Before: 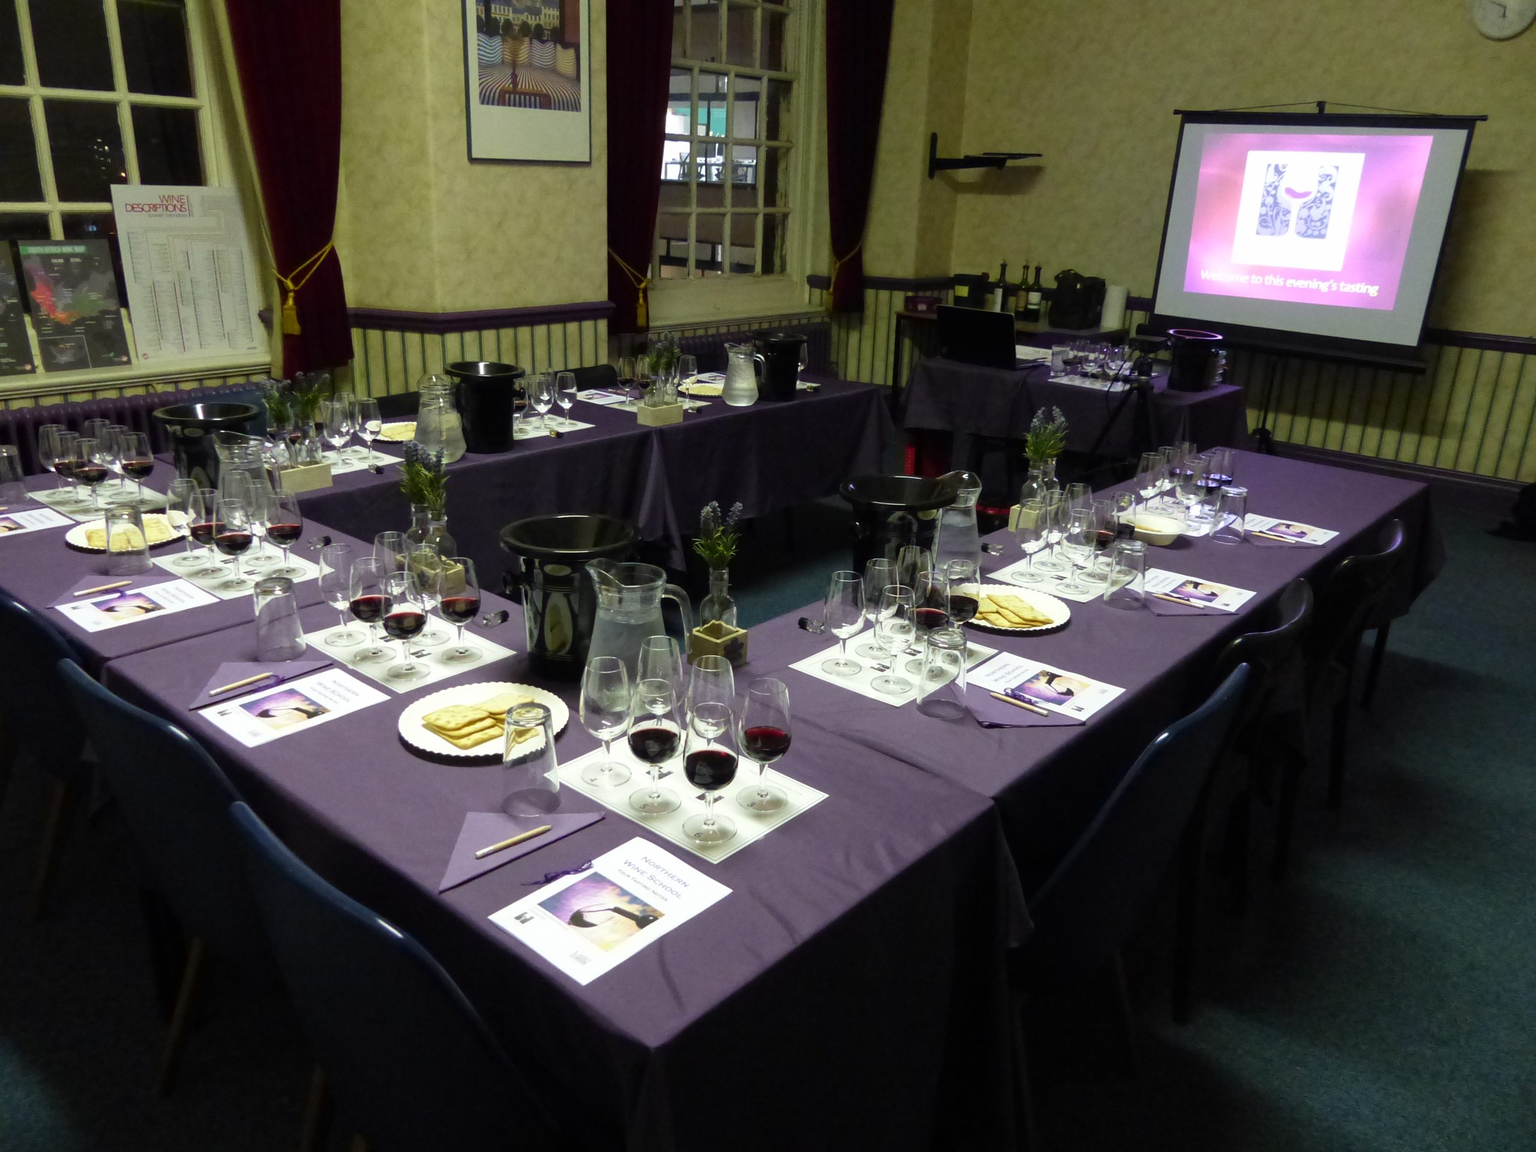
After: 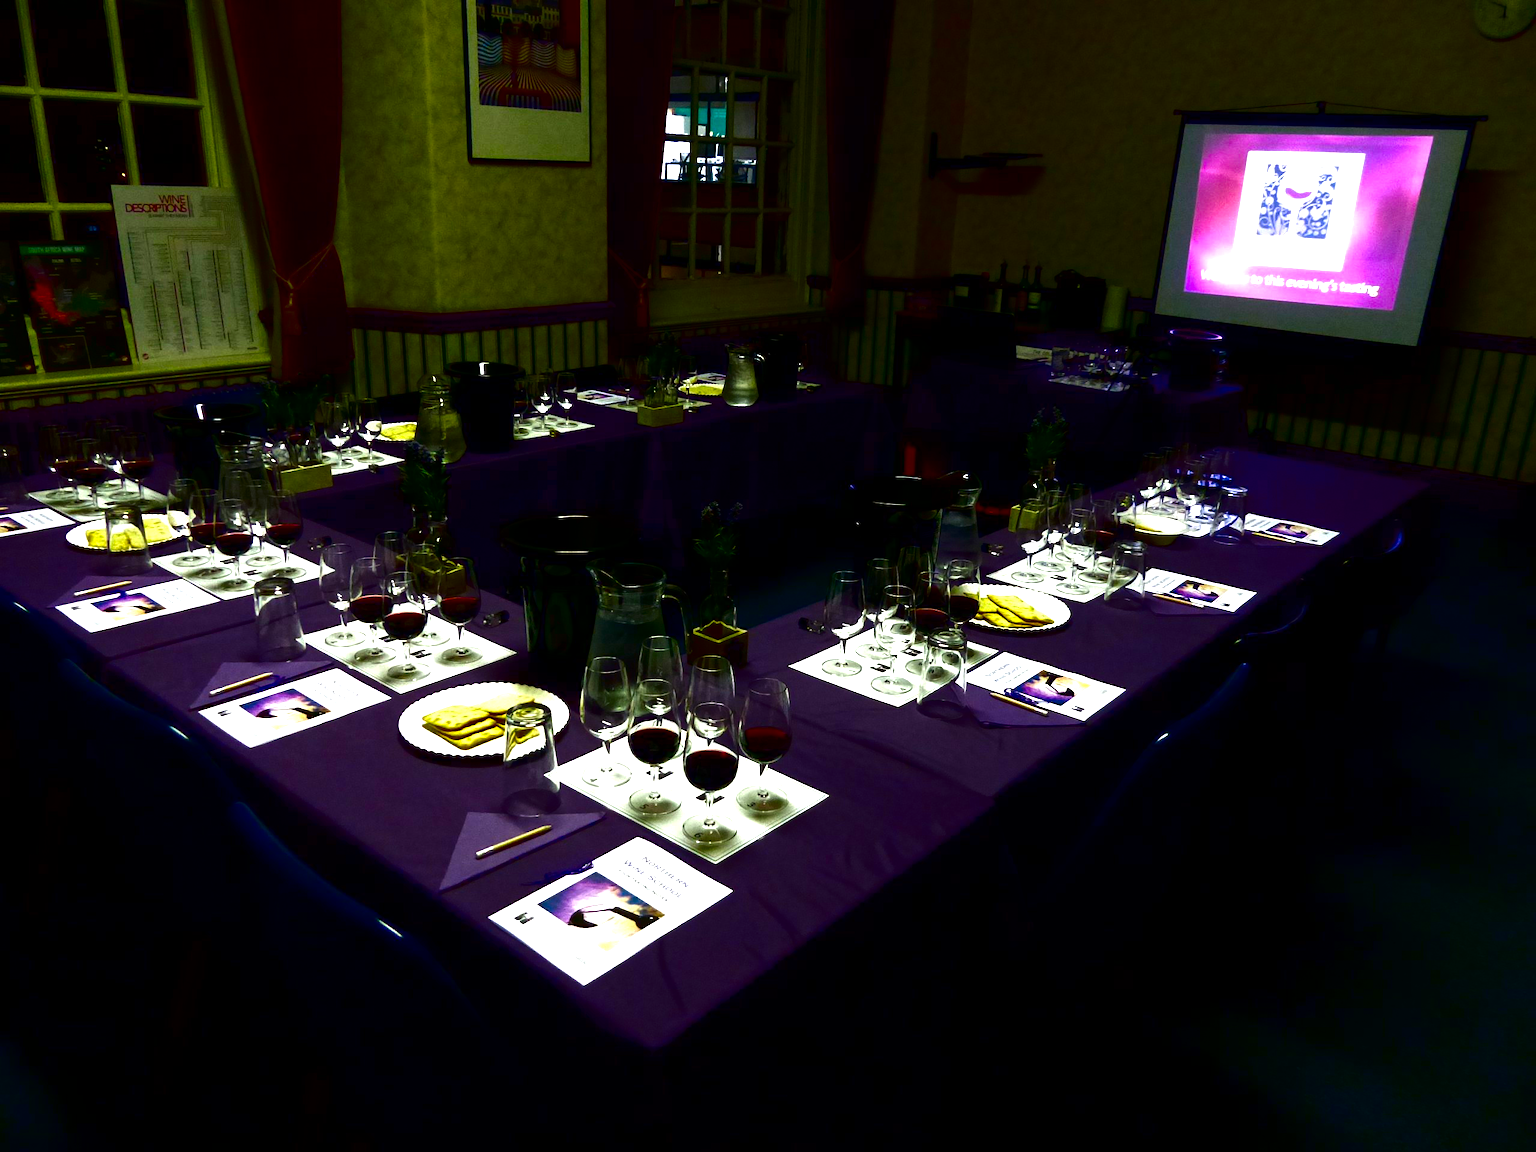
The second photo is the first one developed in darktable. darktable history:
tone equalizer: -8 EV -0.417 EV, -7 EV -0.389 EV, -6 EV -0.333 EV, -5 EV -0.222 EV, -3 EV 0.222 EV, -2 EV 0.333 EV, -1 EV 0.389 EV, +0 EV 0.417 EV, edges refinement/feathering 500, mask exposure compensation -1.57 EV, preserve details no
contrast brightness saturation: brightness -1, saturation 1
